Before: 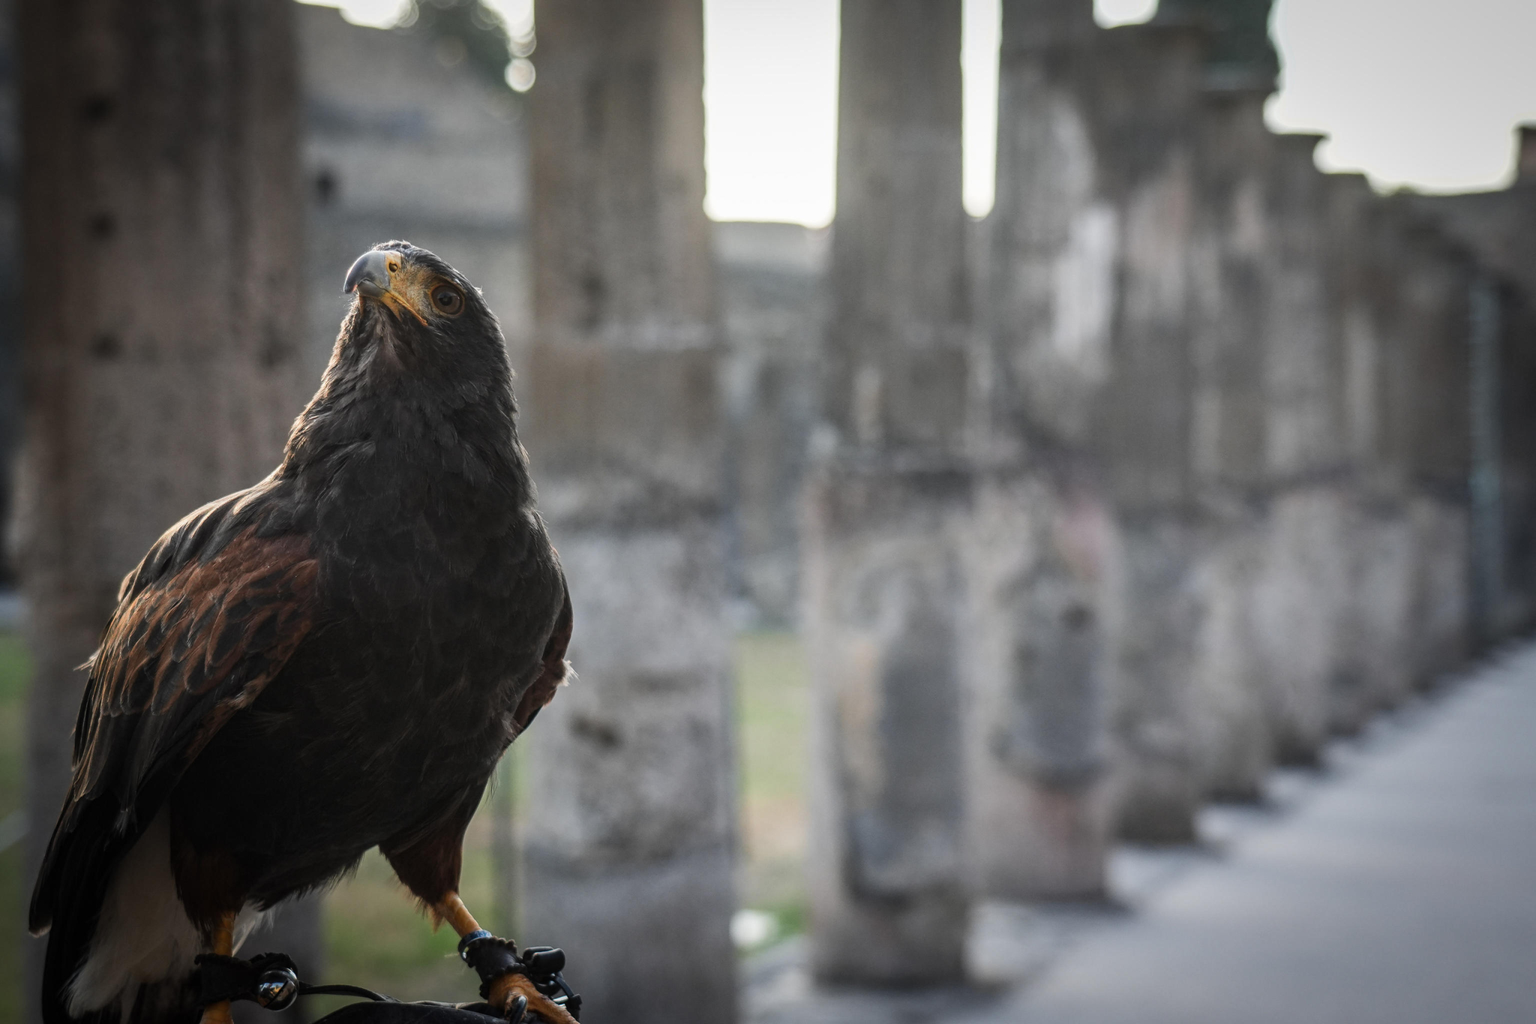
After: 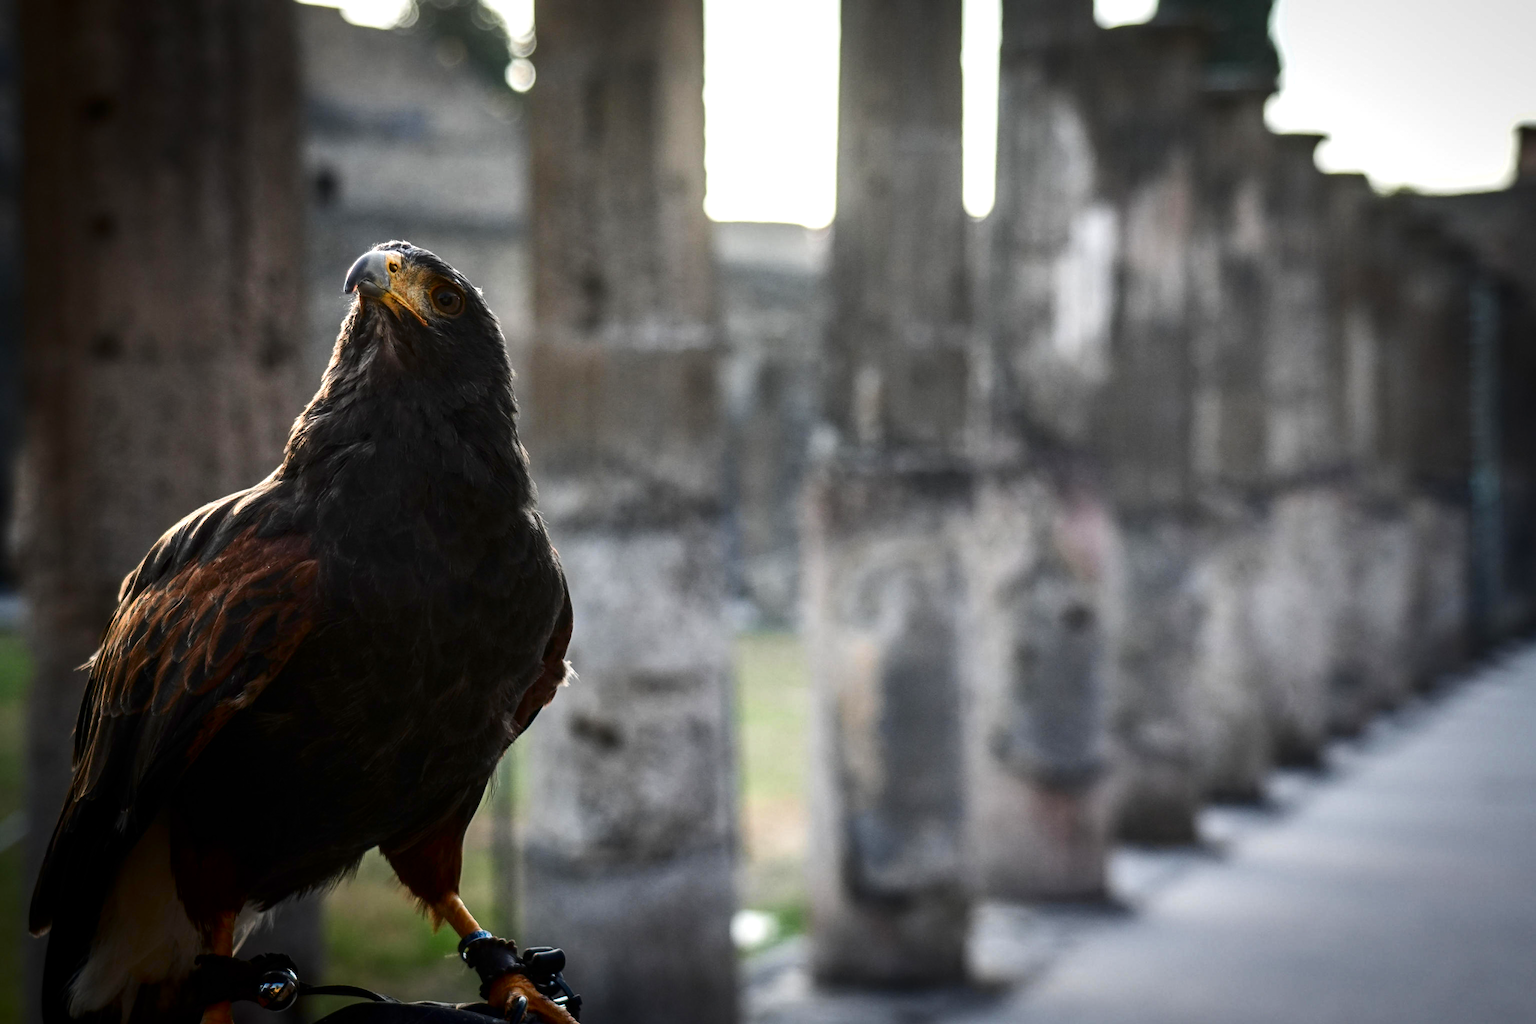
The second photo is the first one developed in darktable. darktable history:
contrast brightness saturation: contrast 0.125, brightness -0.239, saturation 0.149
exposure: black level correction 0.001, exposure 0.5 EV, compensate exposure bias true, compensate highlight preservation false
